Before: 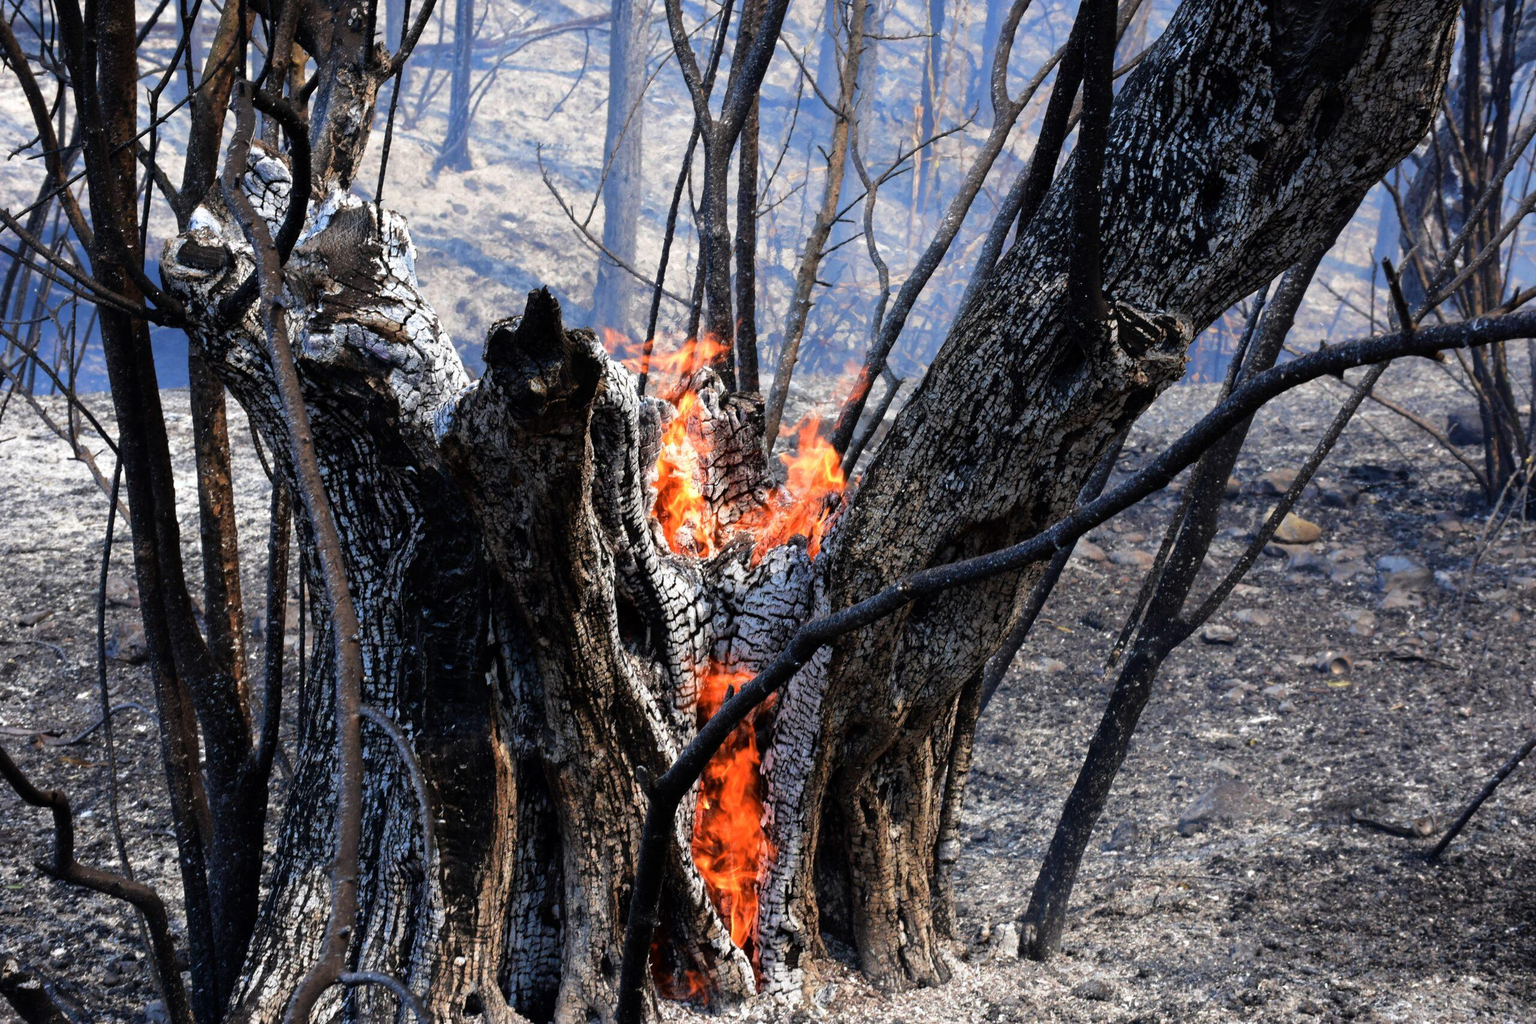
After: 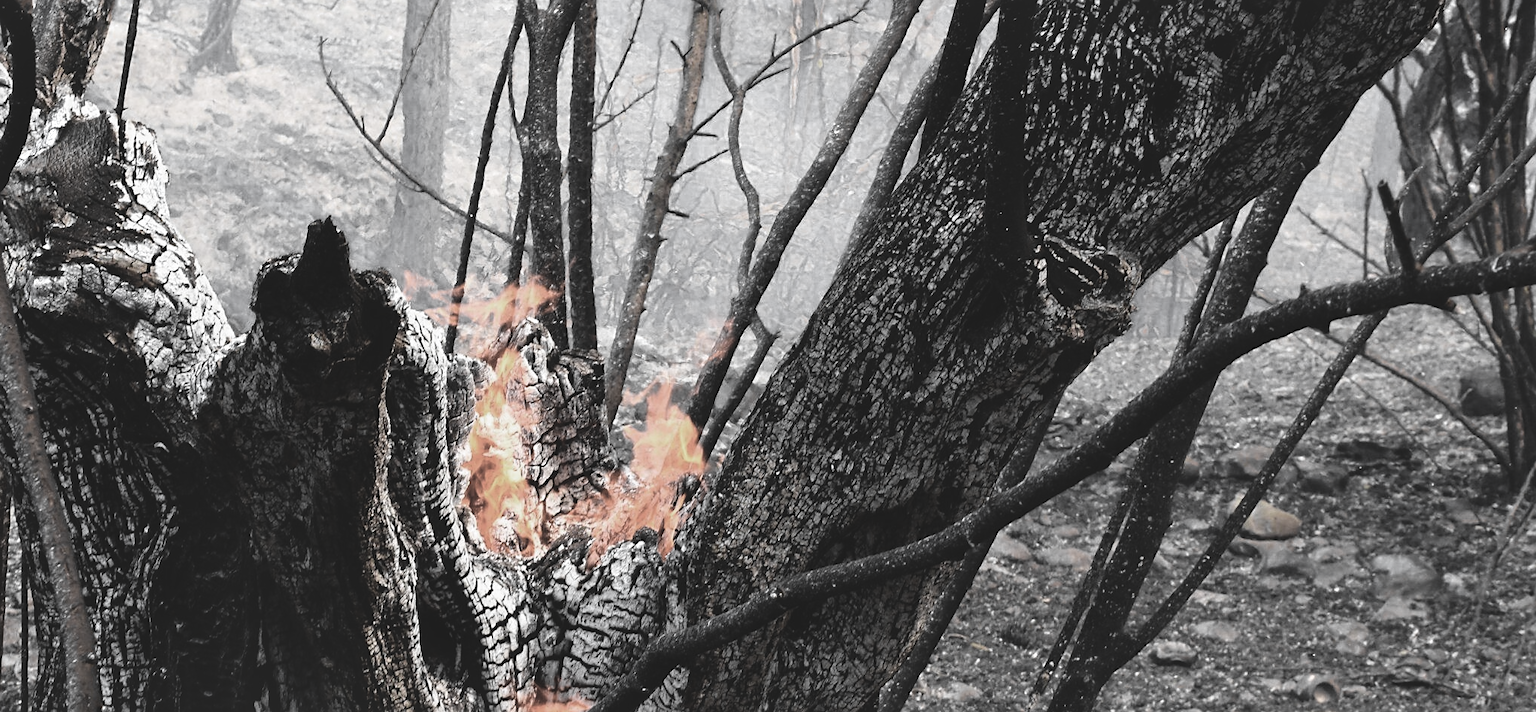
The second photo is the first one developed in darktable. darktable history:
exposure: black level correction -0.015, exposure -0.138 EV, compensate highlight preservation false
crop: left 18.402%, top 11.109%, right 1.782%, bottom 33.329%
shadows and highlights: shadows 62.61, white point adjustment 0.539, highlights -33.58, compress 83.79%
sharpen: radius 1.881, amount 0.392, threshold 1.556
color zones: curves: ch0 [(0, 0.613) (0.01, 0.613) (0.245, 0.448) (0.498, 0.529) (0.642, 0.665) (0.879, 0.777) (0.99, 0.613)]; ch1 [(0, 0.035) (0.121, 0.189) (0.259, 0.197) (0.415, 0.061) (0.589, 0.022) (0.732, 0.022) (0.857, 0.026) (0.991, 0.053)]
contrast brightness saturation: contrast 0.148, brightness 0.044
